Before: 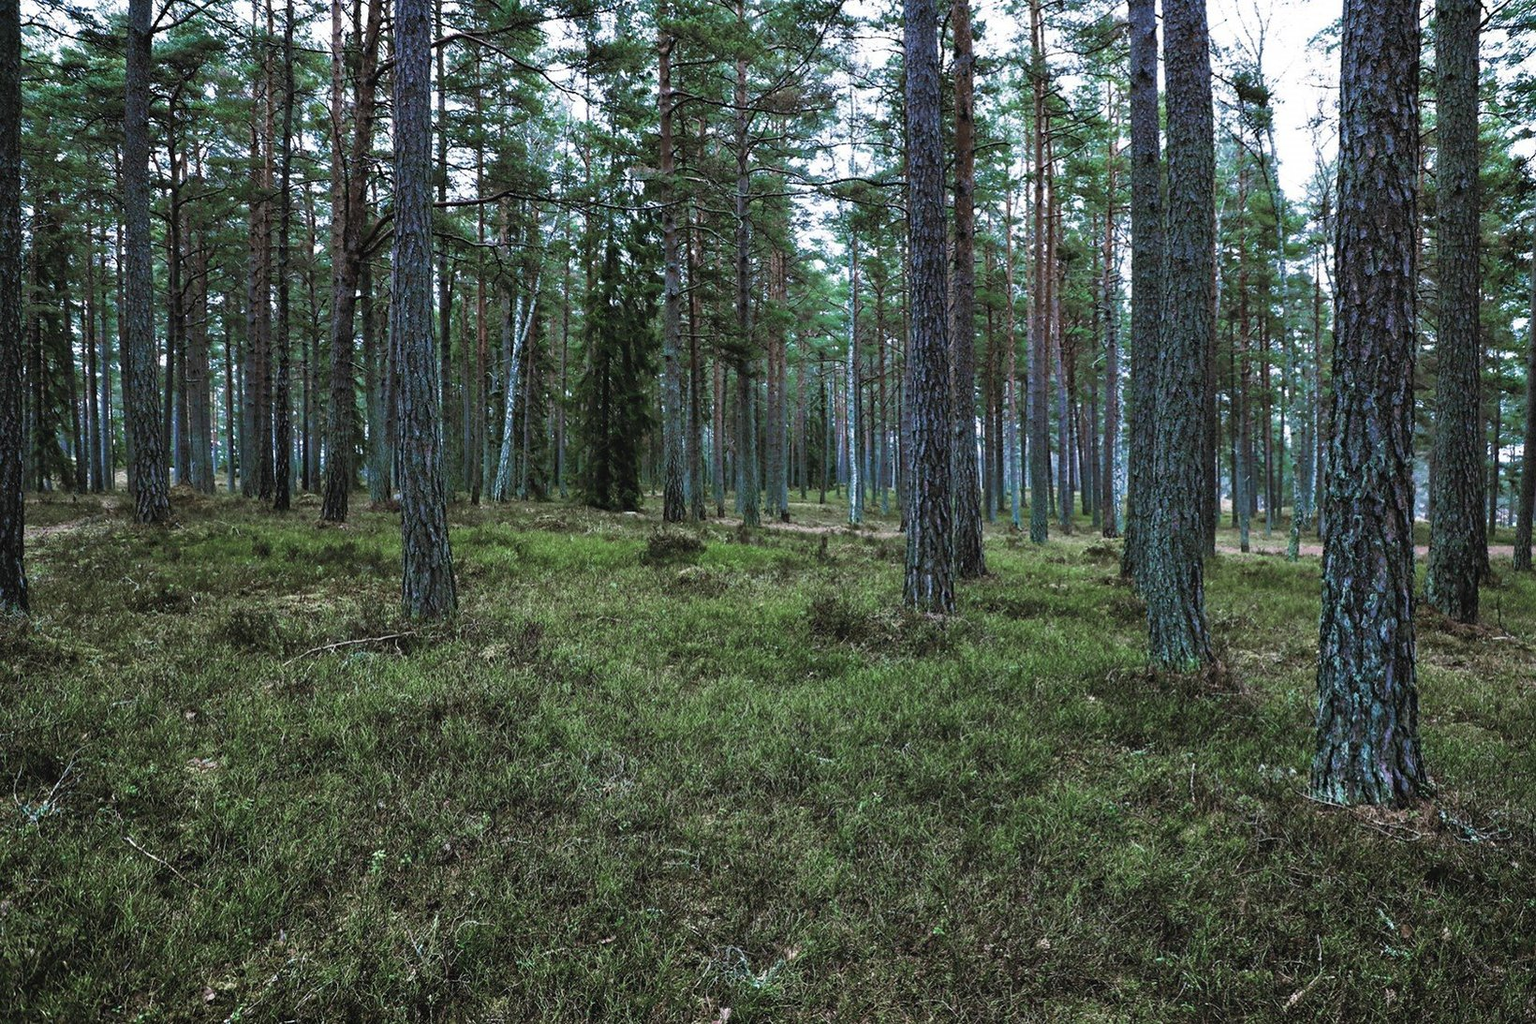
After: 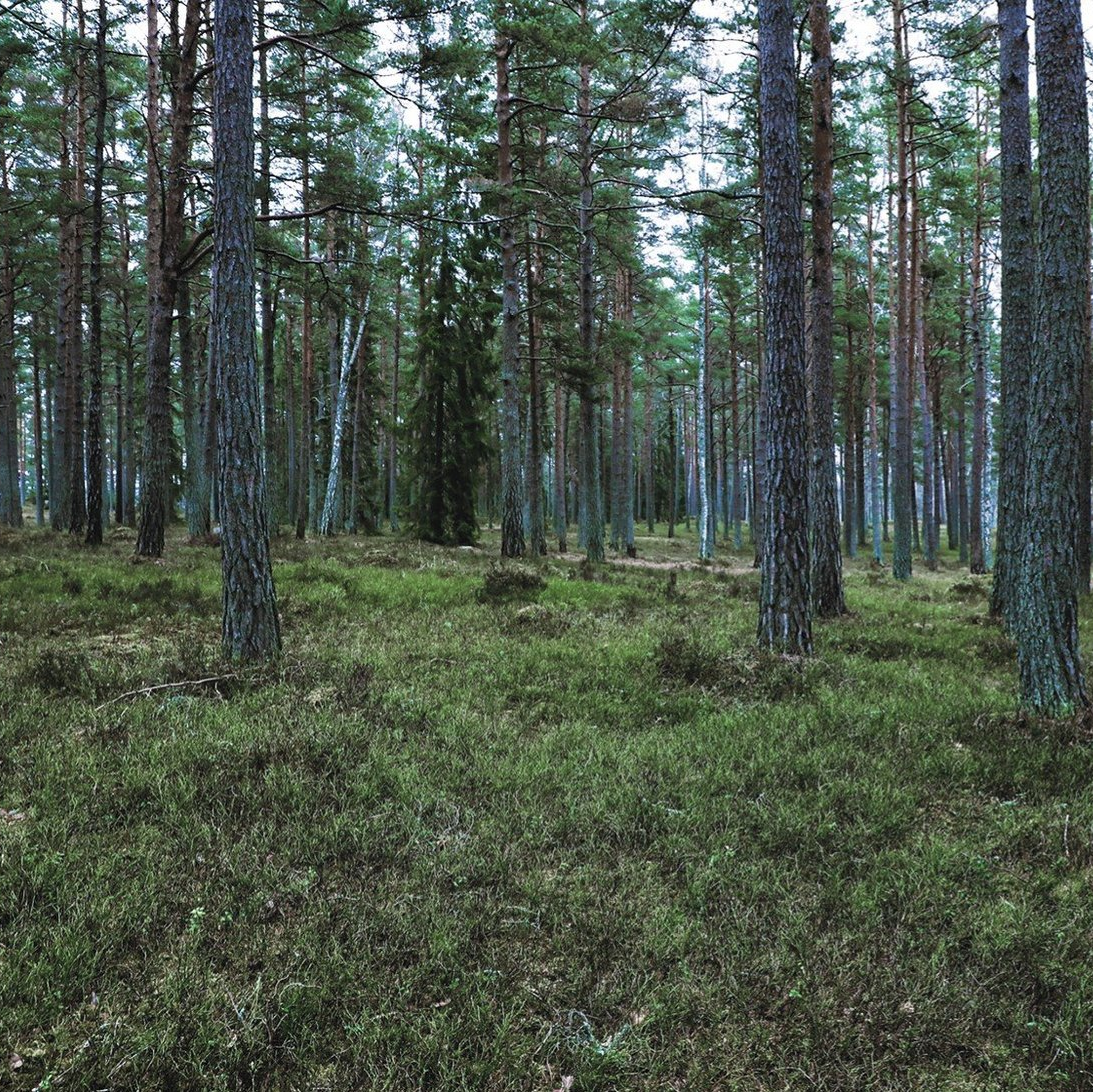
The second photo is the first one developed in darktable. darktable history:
fill light: on, module defaults
crop and rotate: left 12.648%, right 20.685%
